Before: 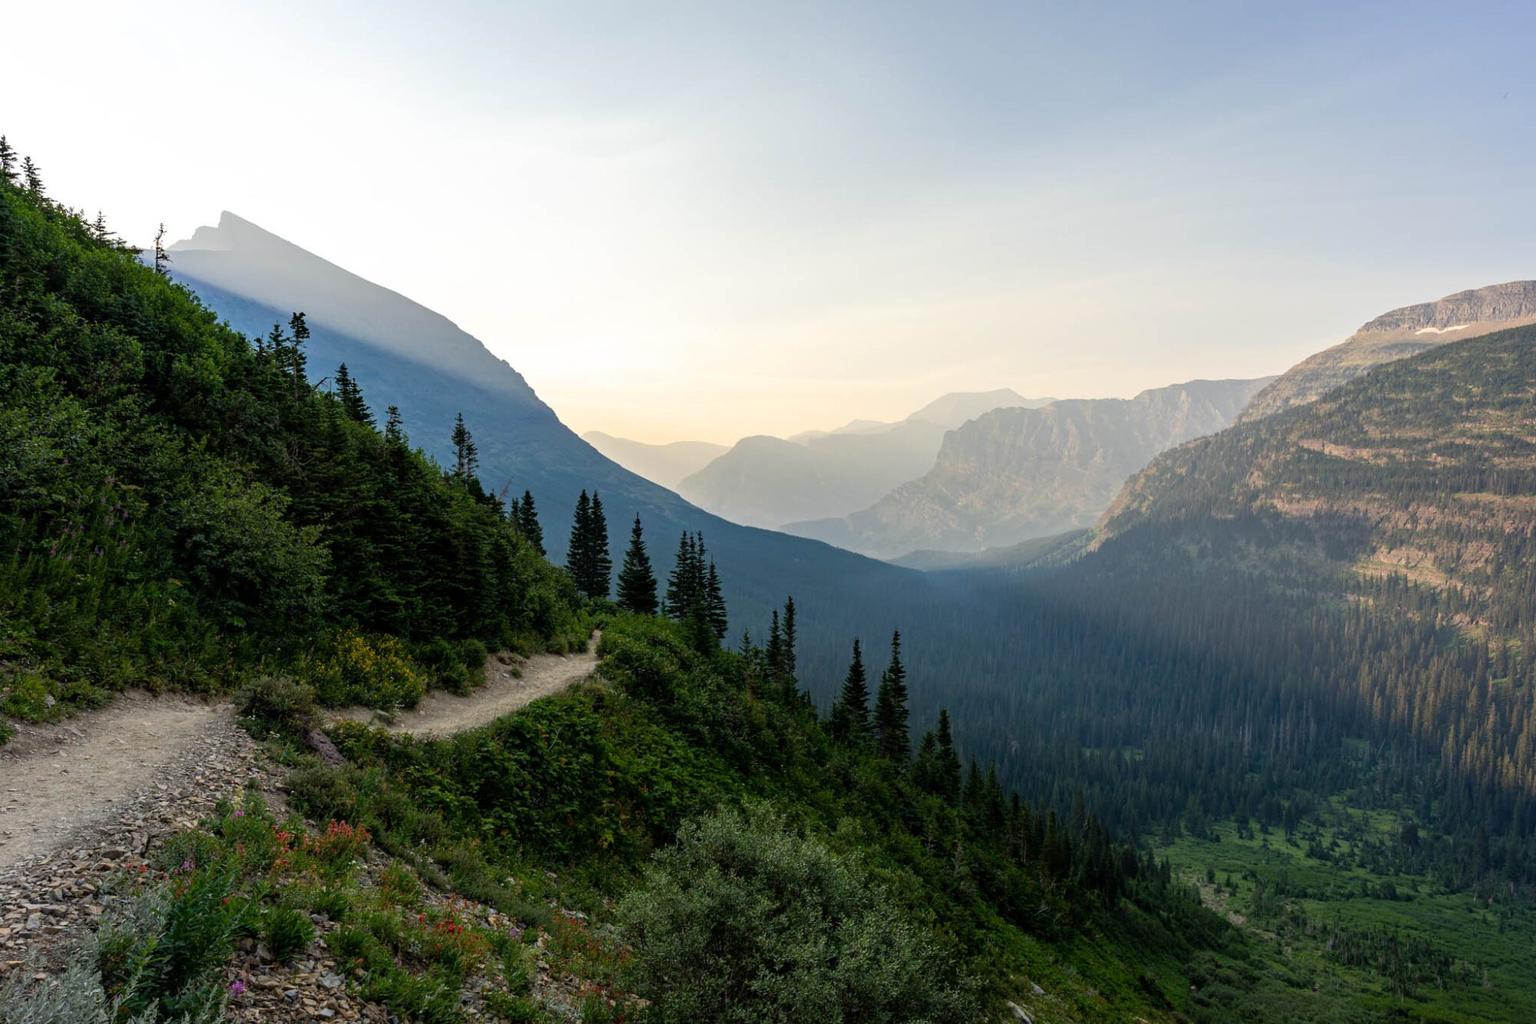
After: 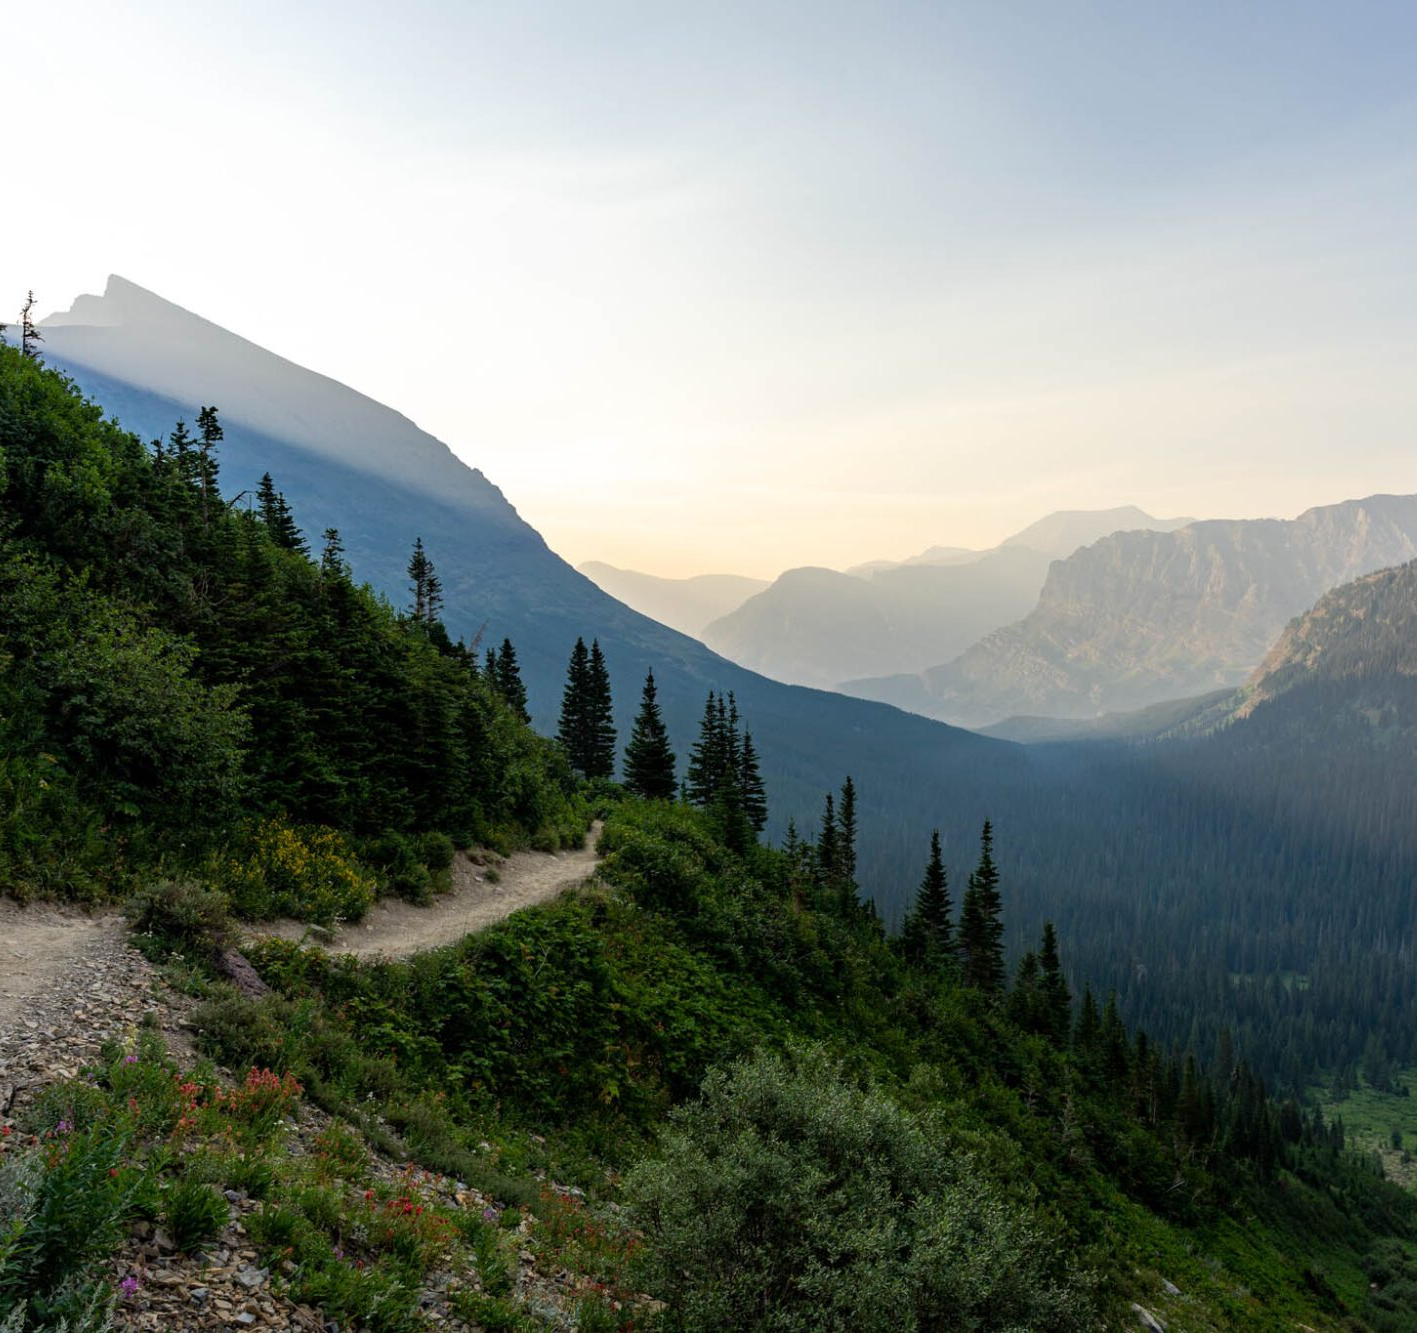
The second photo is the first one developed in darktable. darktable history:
crop and rotate: left 9.027%, right 20.086%
